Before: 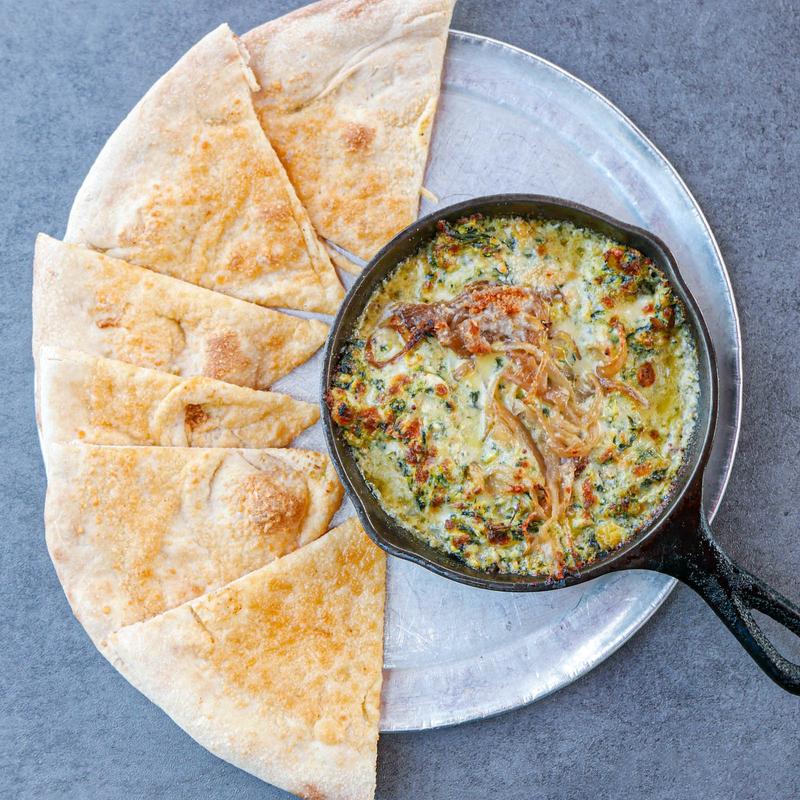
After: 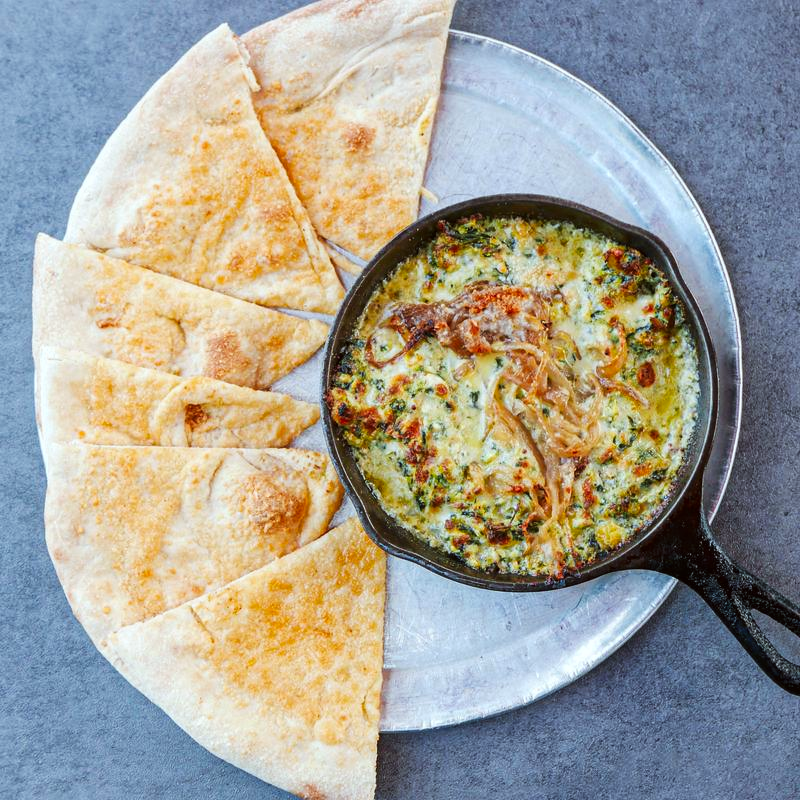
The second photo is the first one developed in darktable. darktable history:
color correction: highlights a* -2.99, highlights b* -2.25, shadows a* 2.55, shadows b* 2.65
tone curve: curves: ch0 [(0, 0) (0.227, 0.17) (0.766, 0.774) (1, 1)]; ch1 [(0, 0) (0.114, 0.127) (0.437, 0.452) (0.498, 0.498) (0.529, 0.541) (0.579, 0.589) (1, 1)]; ch2 [(0, 0) (0.233, 0.259) (0.493, 0.492) (0.587, 0.573) (1, 1)], preserve colors none
